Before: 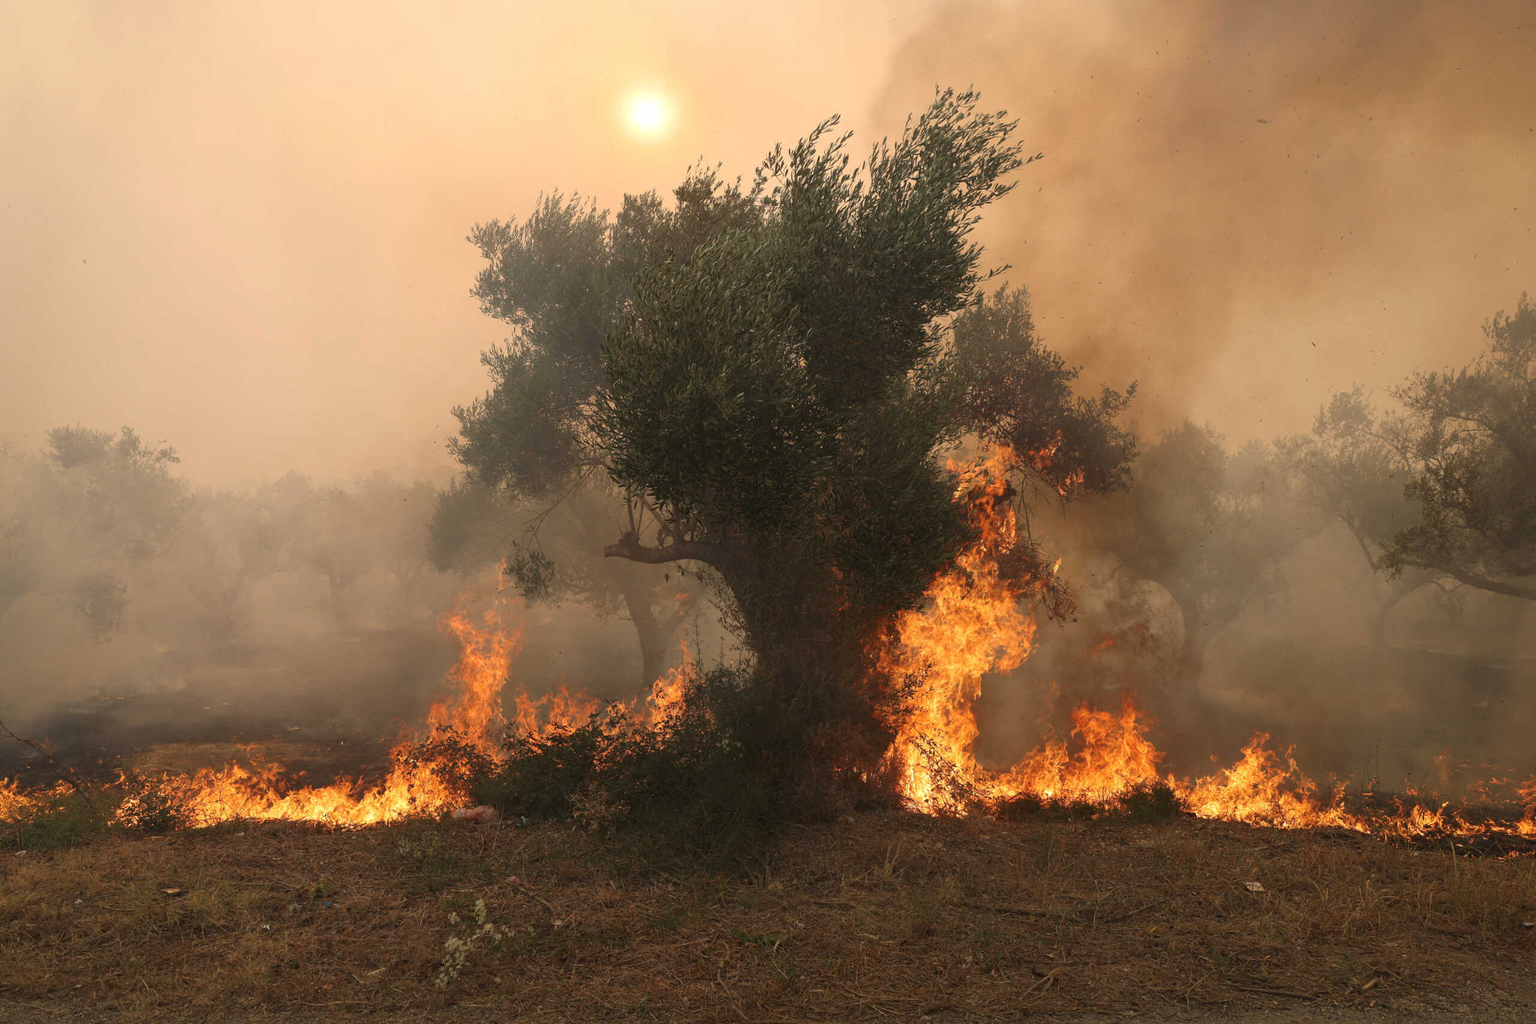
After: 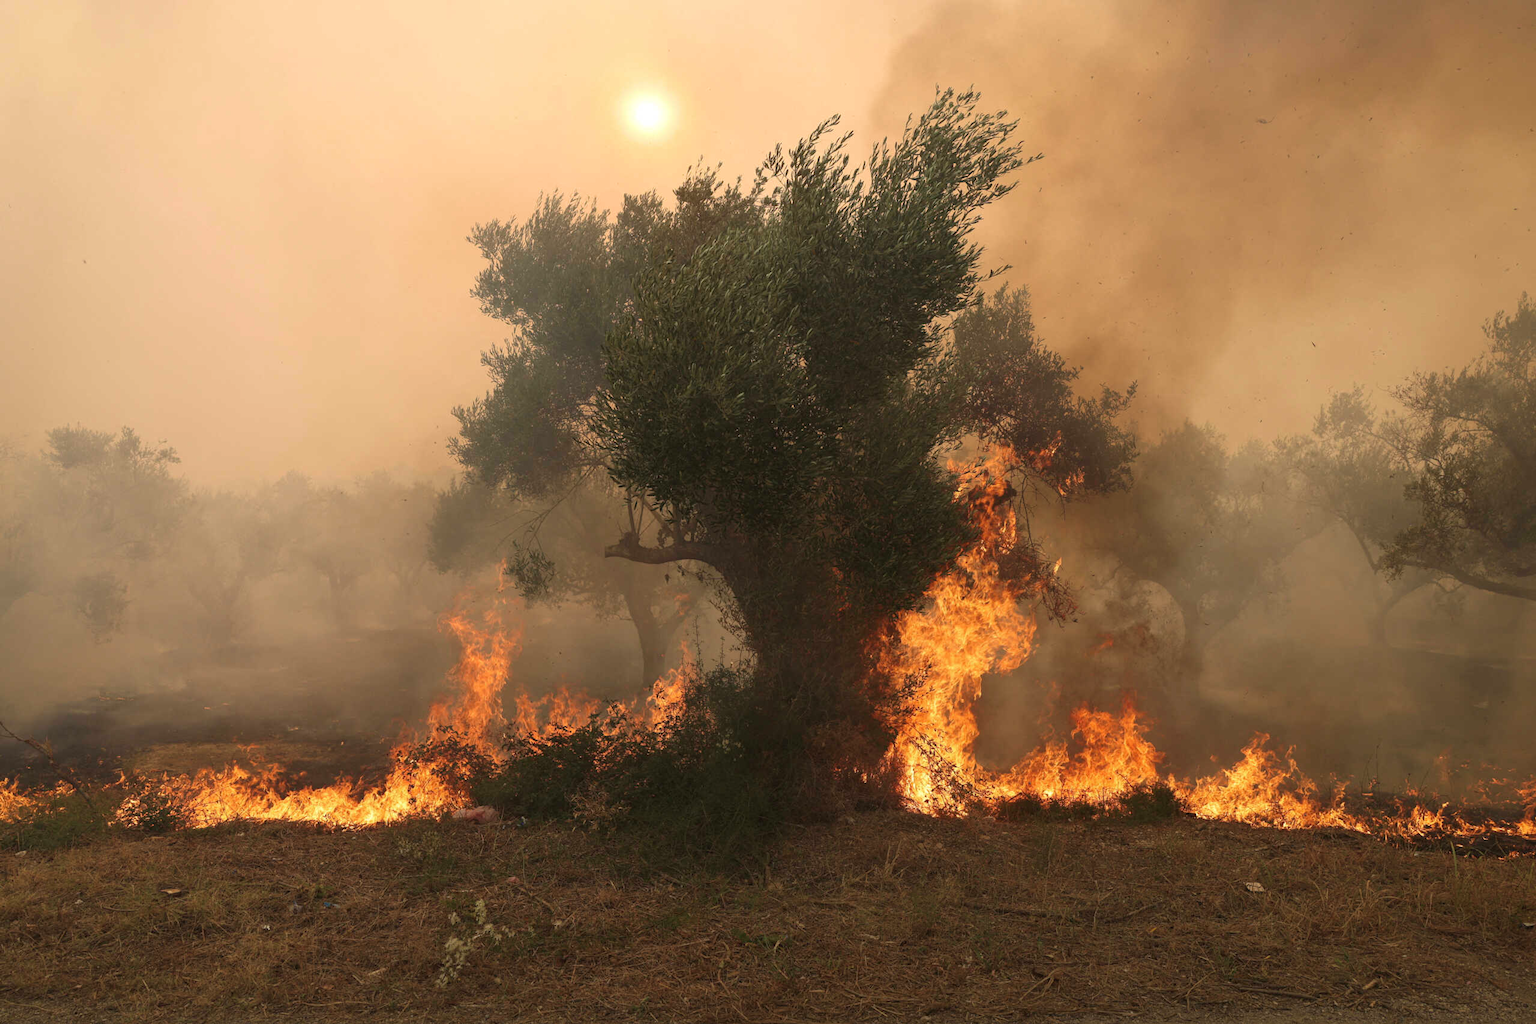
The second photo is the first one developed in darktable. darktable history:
velvia: strength 21.71%
